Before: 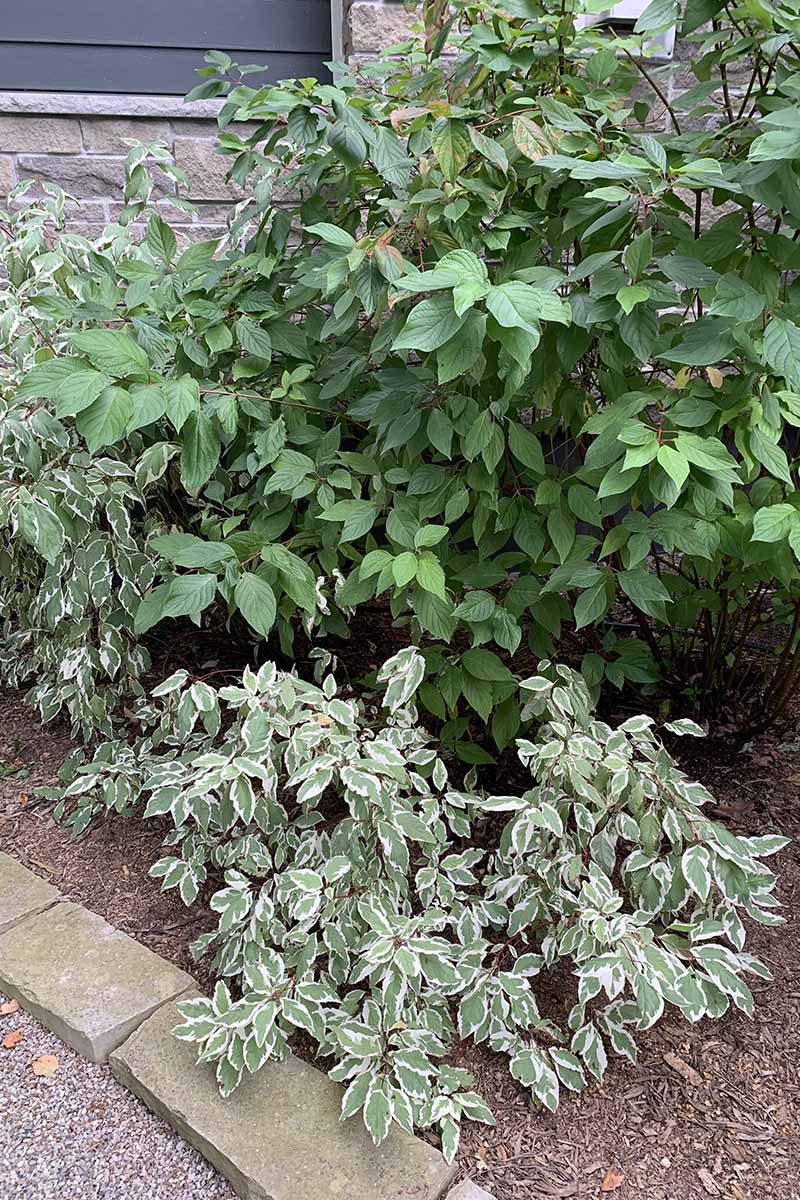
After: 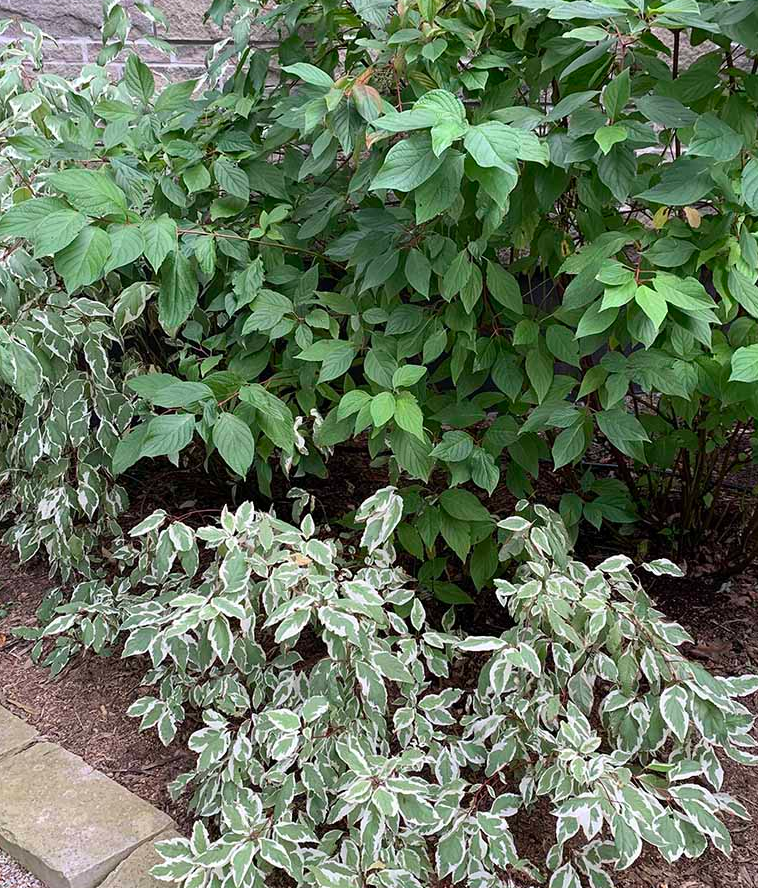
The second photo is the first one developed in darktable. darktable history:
crop and rotate: left 2.794%, top 13.403%, right 2.34%, bottom 12.57%
